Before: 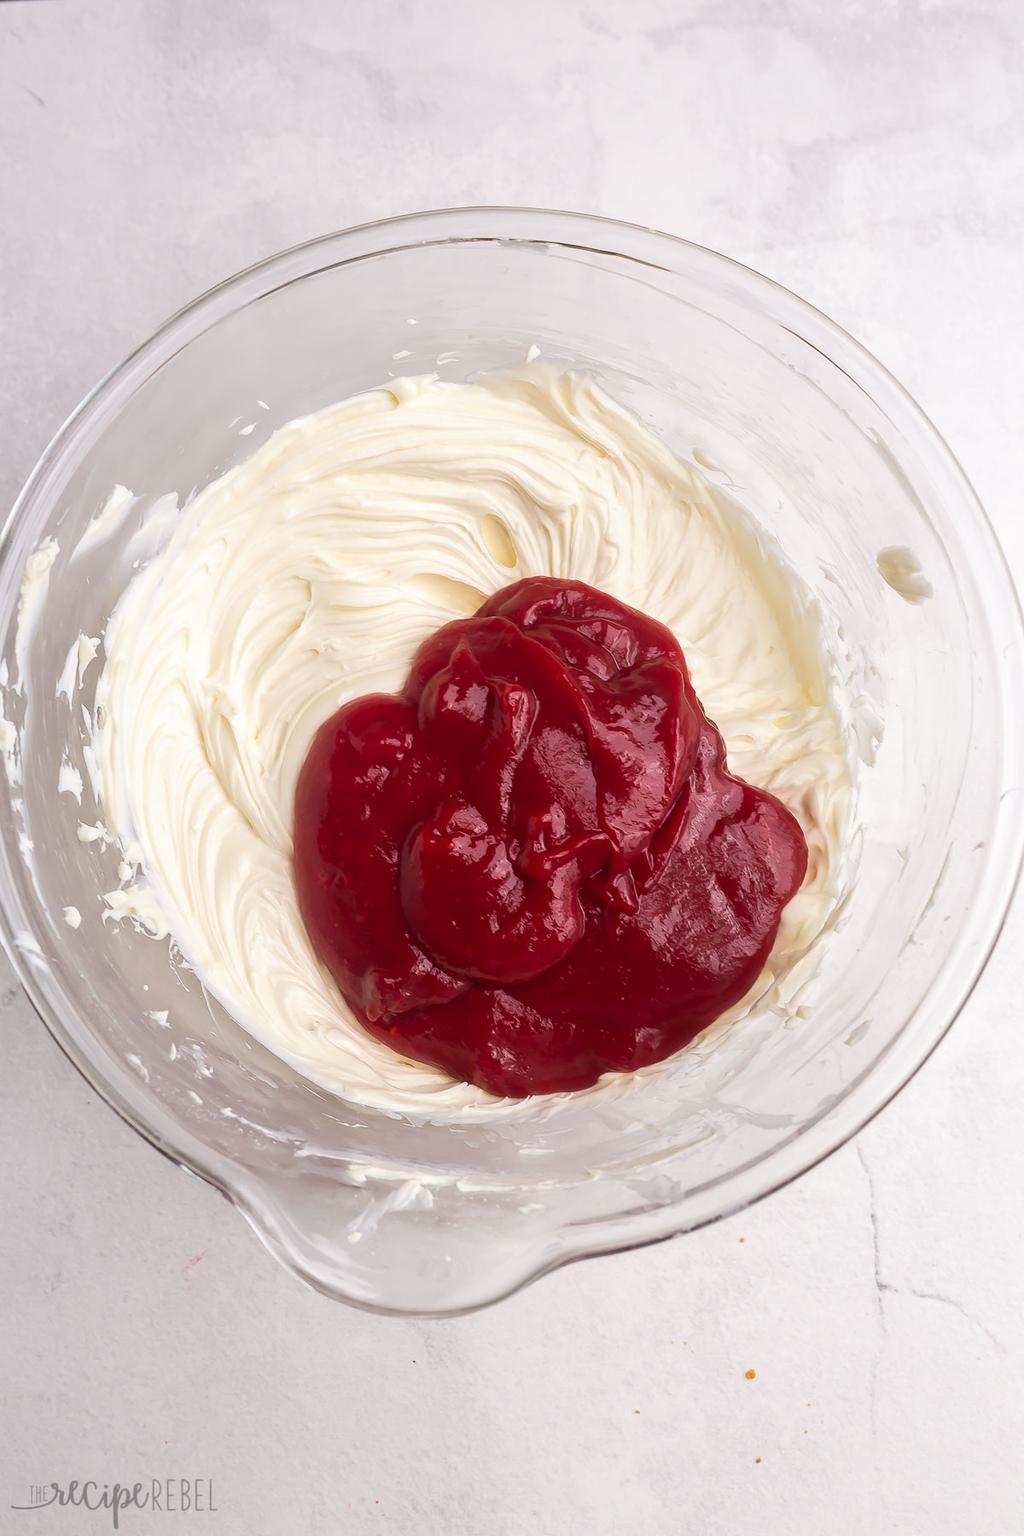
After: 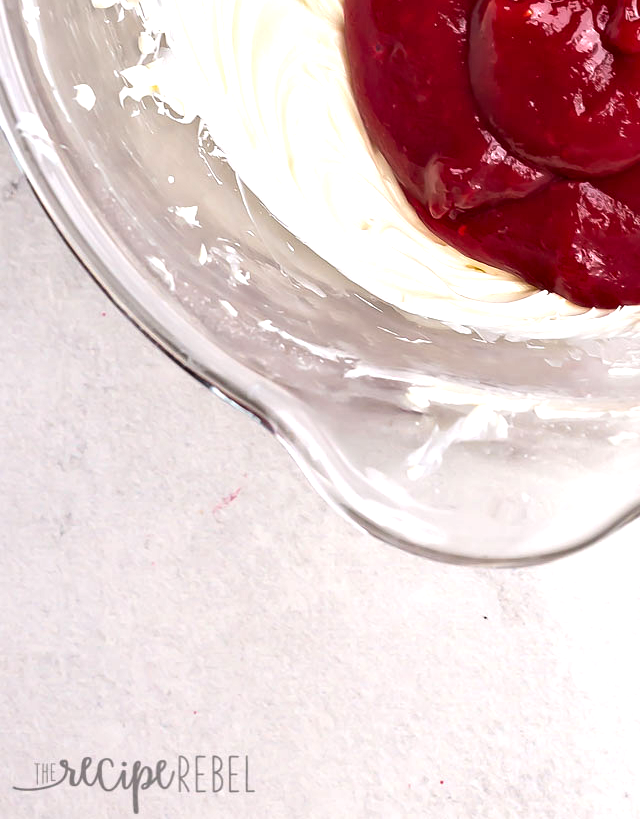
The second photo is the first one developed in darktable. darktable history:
crop and rotate: top 54.377%, right 46.656%, bottom 0.118%
exposure: exposure 0.521 EV, compensate exposure bias true, compensate highlight preservation false
contrast equalizer: y [[0.6 ×6], [0.55 ×6], [0 ×6], [0 ×6], [0 ×6]]
